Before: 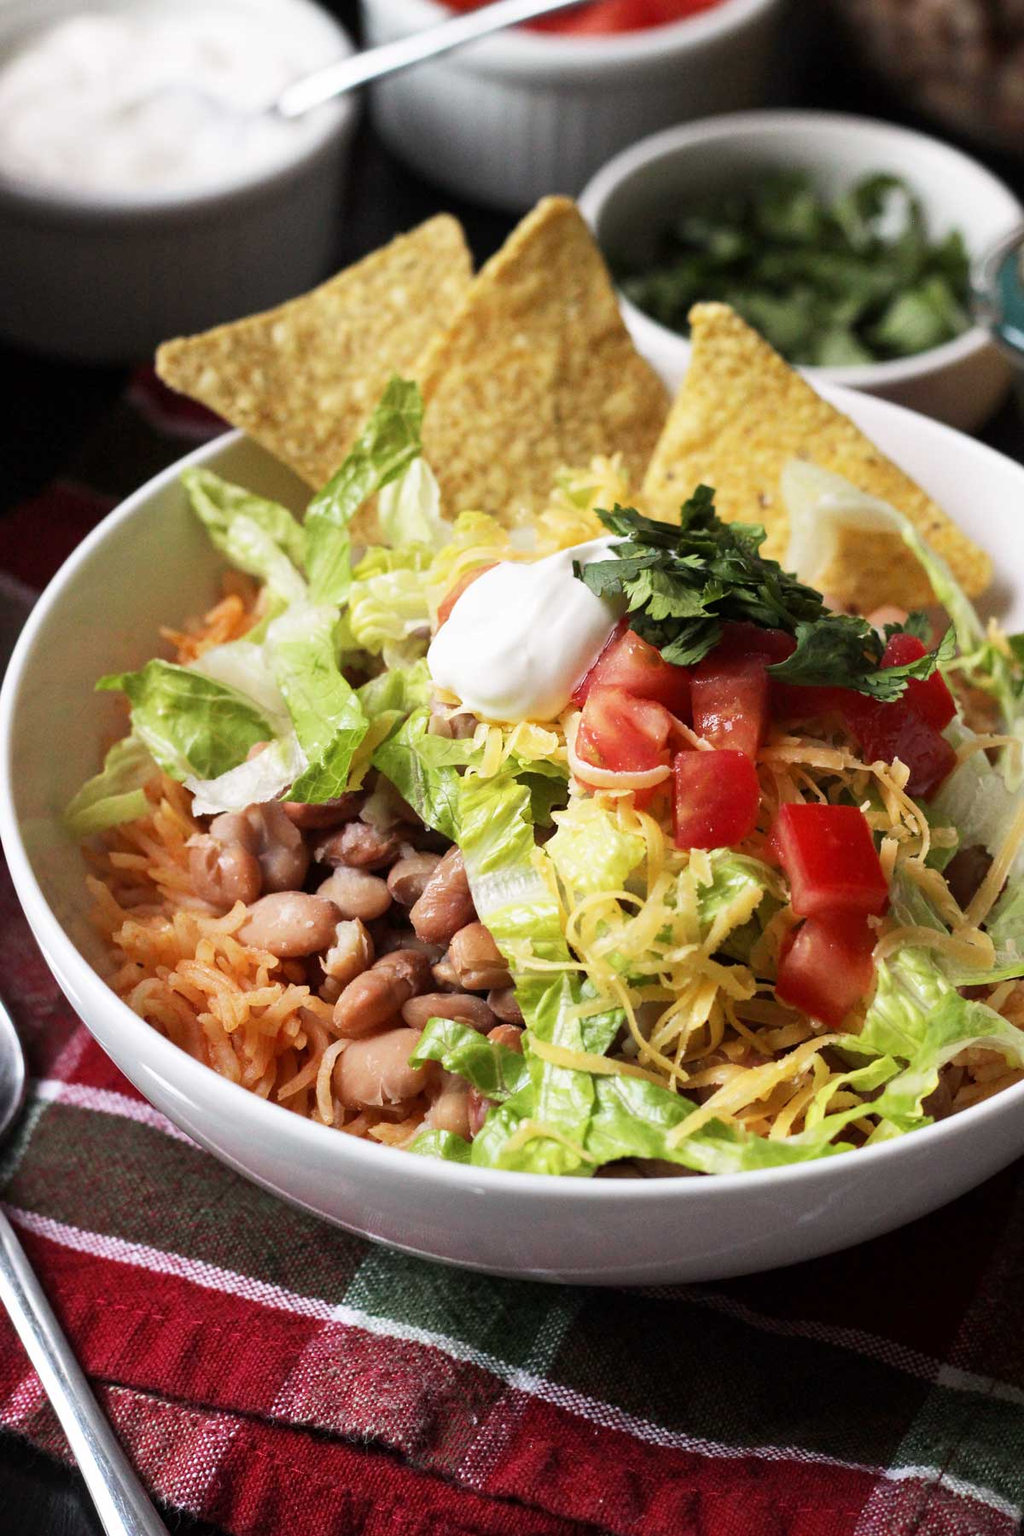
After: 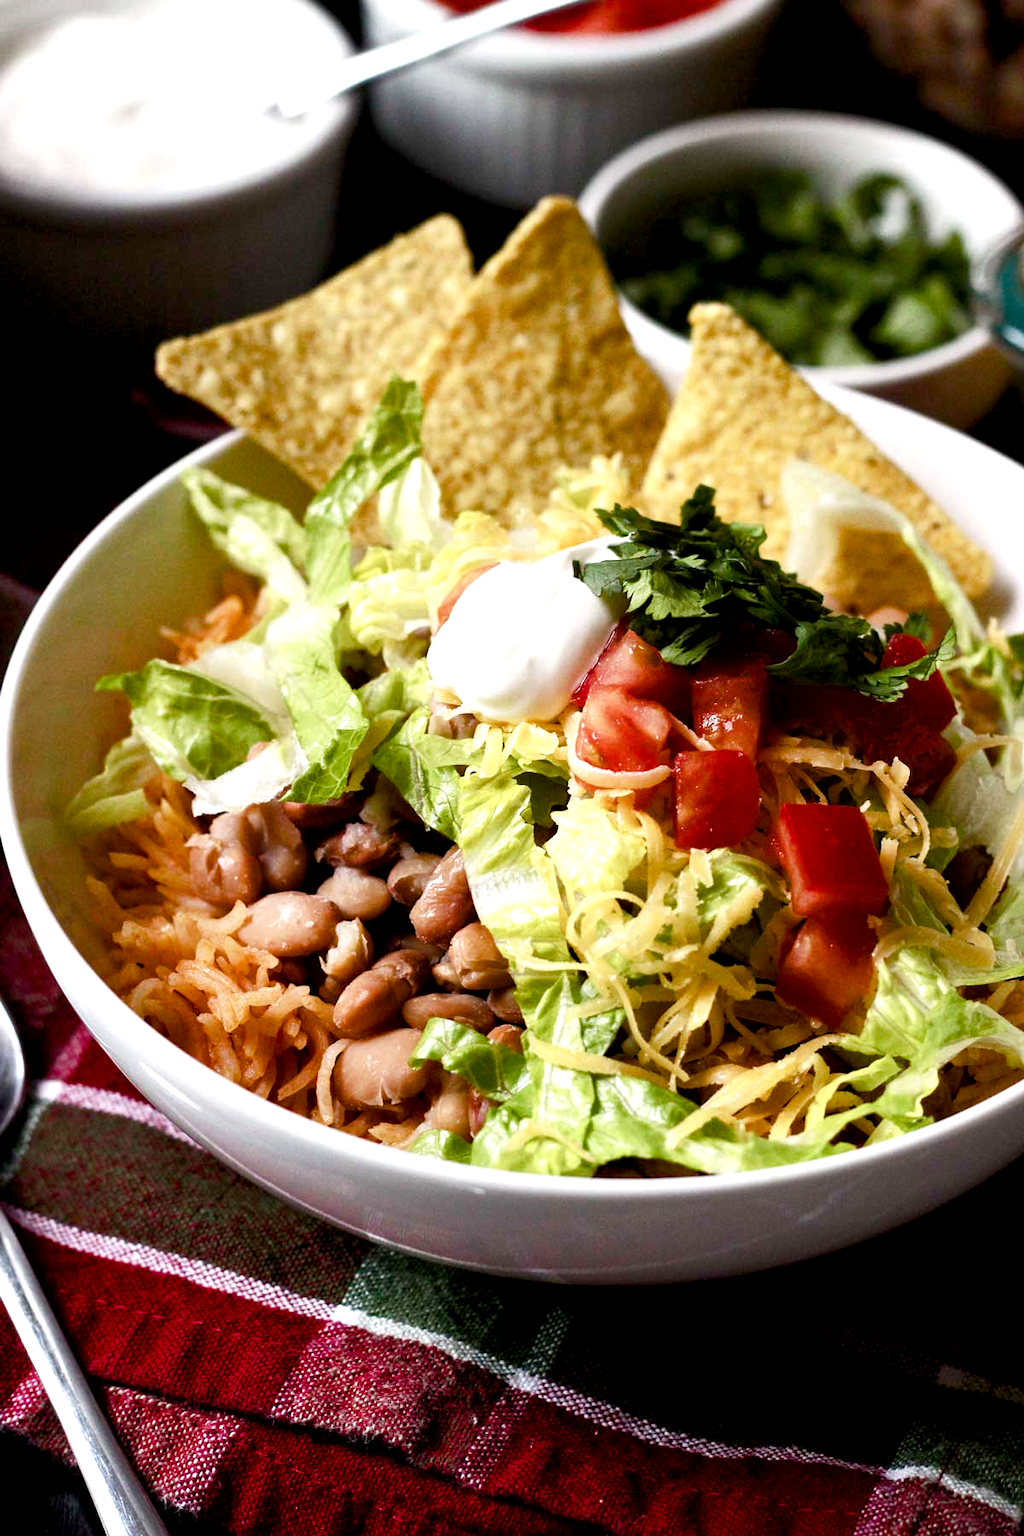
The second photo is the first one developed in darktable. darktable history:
exposure: black level correction 0.011, compensate highlight preservation false
color balance rgb: perceptual saturation grading › highlights -29.58%, perceptual saturation grading › mid-tones 29.47%, perceptual saturation grading › shadows 59.73%, perceptual brilliance grading › global brilliance -17.79%, perceptual brilliance grading › highlights 28.73%, global vibrance 15.44%
